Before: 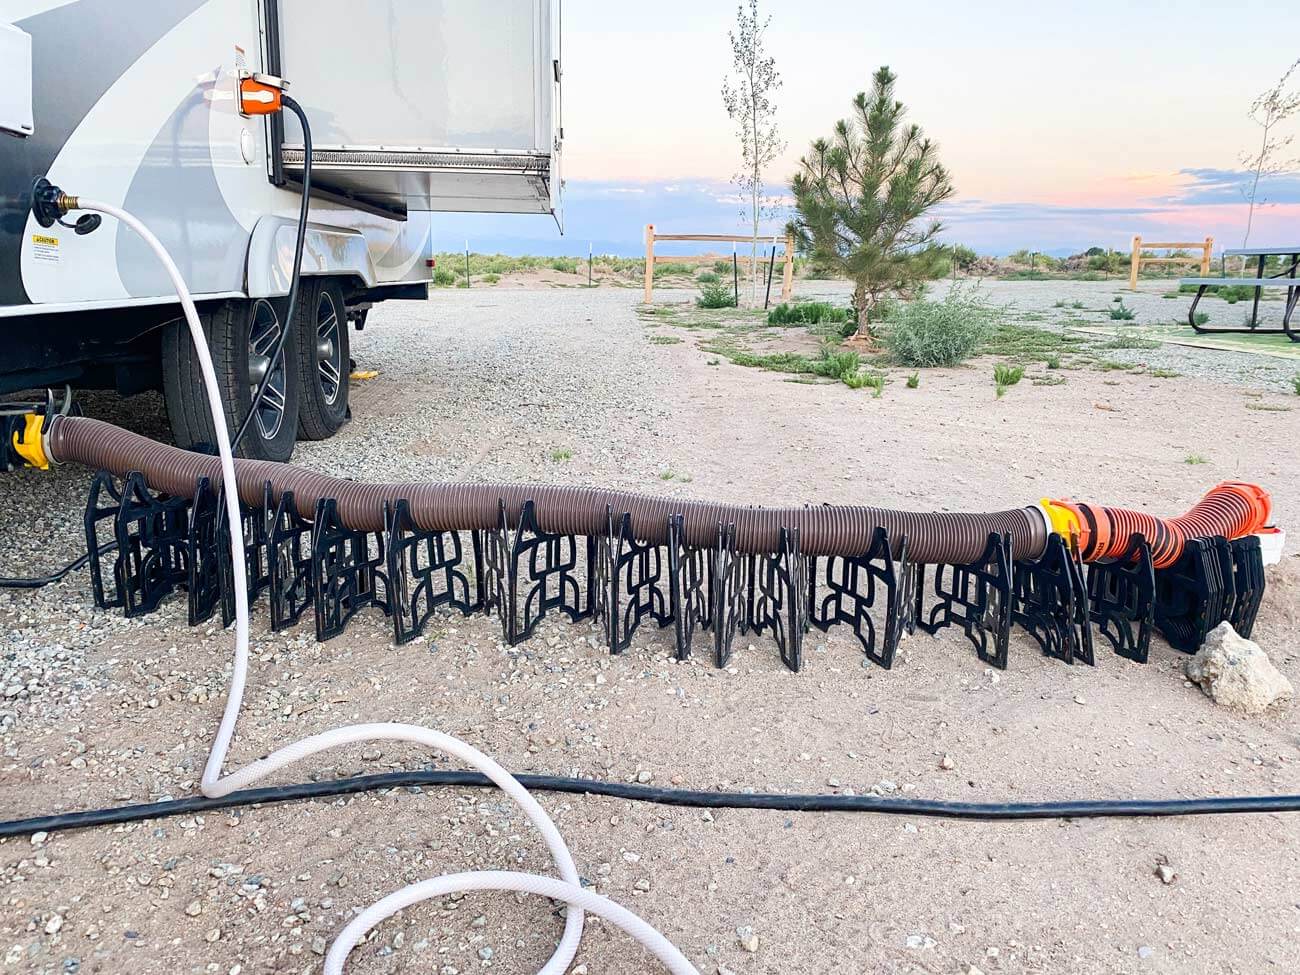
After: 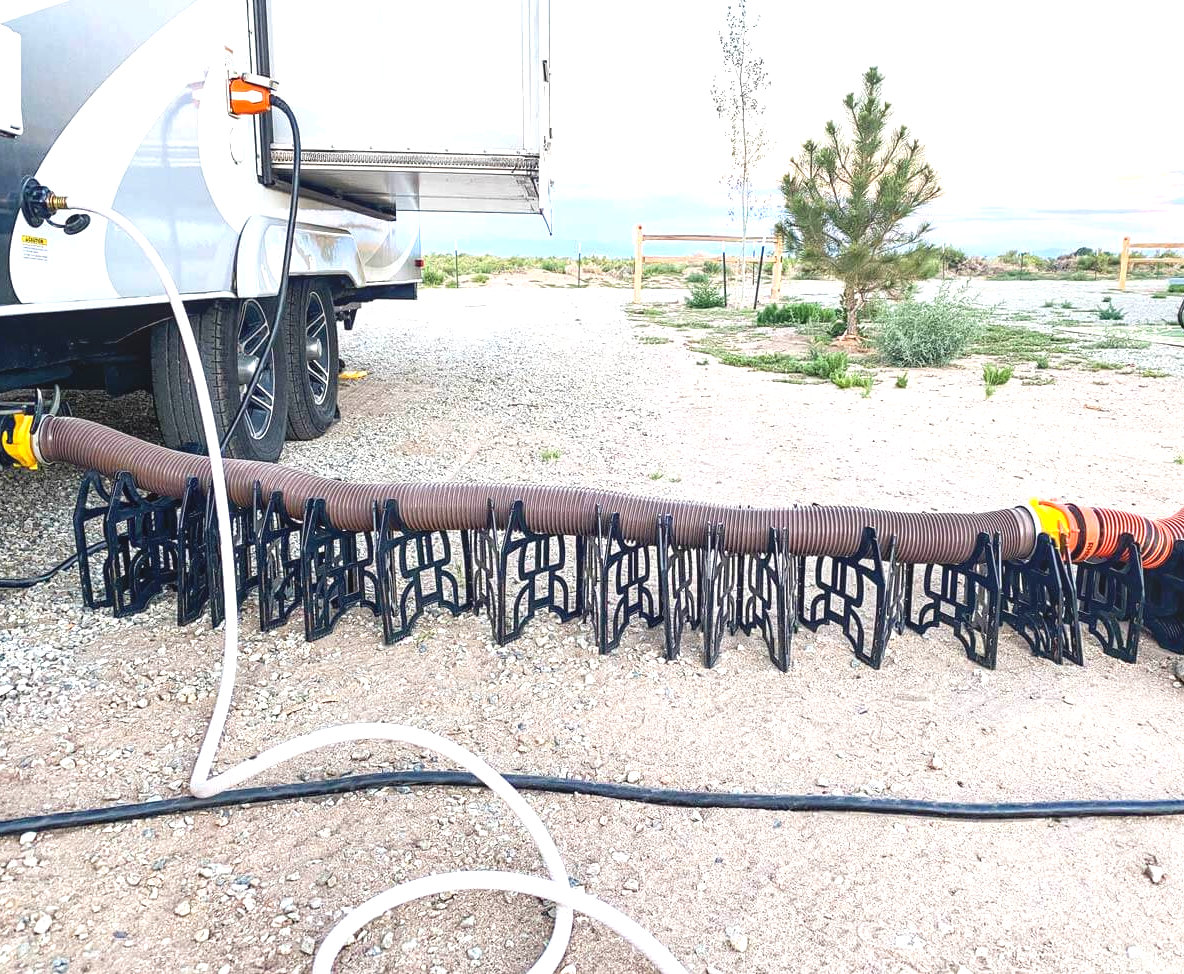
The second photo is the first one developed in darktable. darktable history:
exposure: black level correction 0, exposure 0.69 EV, compensate exposure bias true, compensate highlight preservation false
crop and rotate: left 0.865%, right 8.045%
local contrast: detail 110%
